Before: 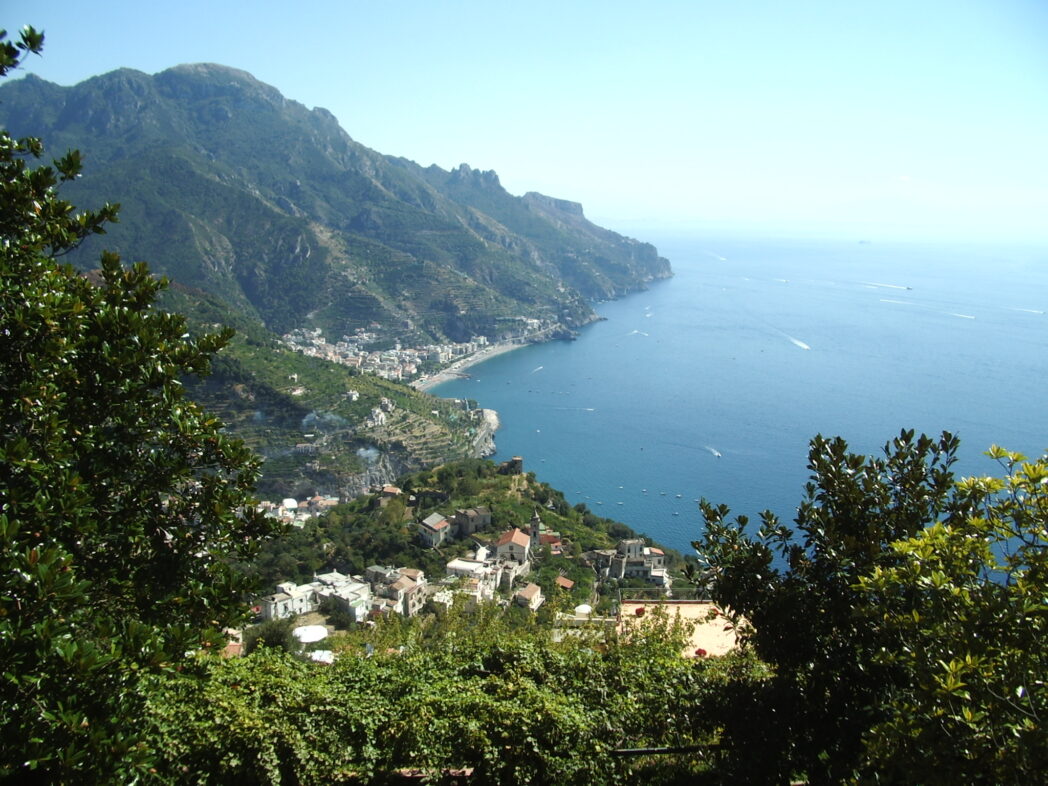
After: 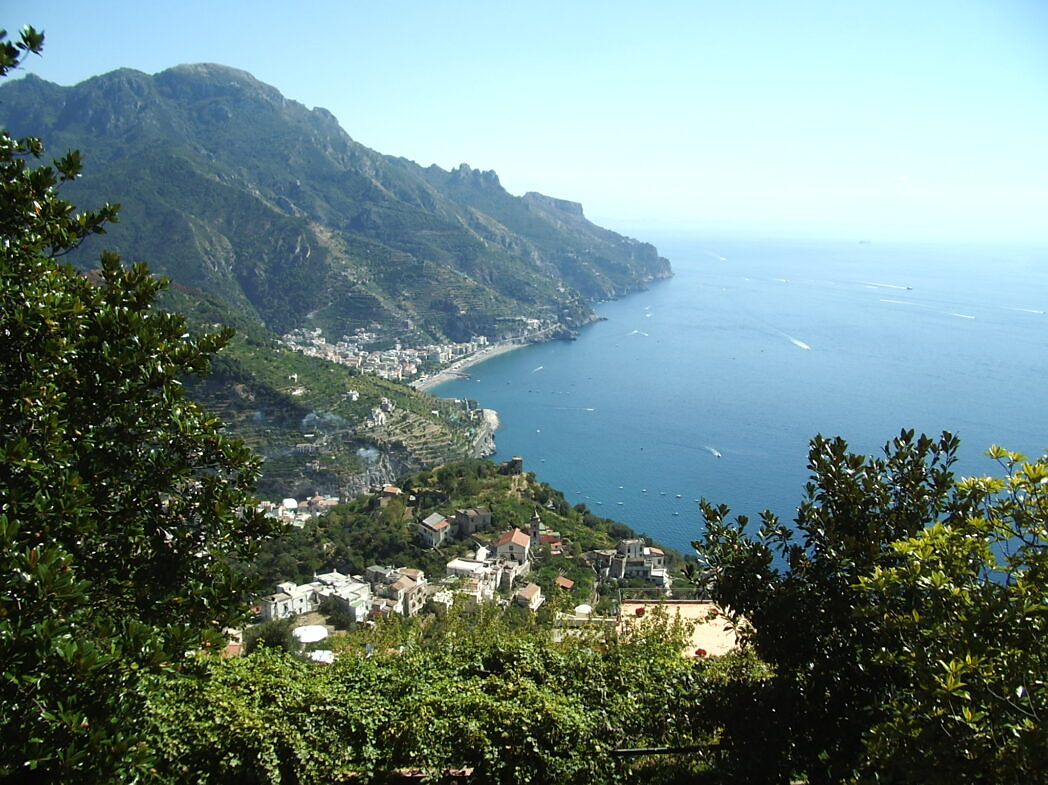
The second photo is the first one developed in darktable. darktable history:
crop: bottom 0.066%
sharpen: radius 0.98, amount 0.608
